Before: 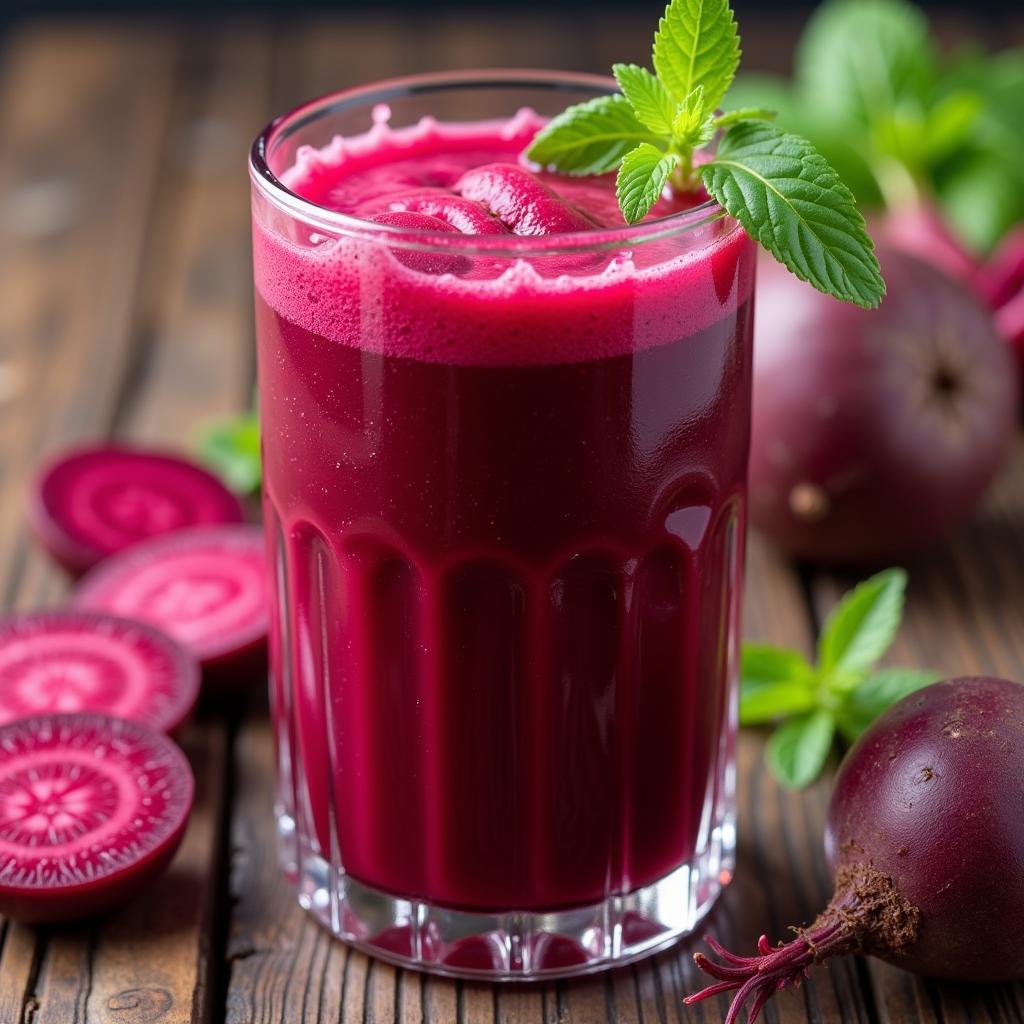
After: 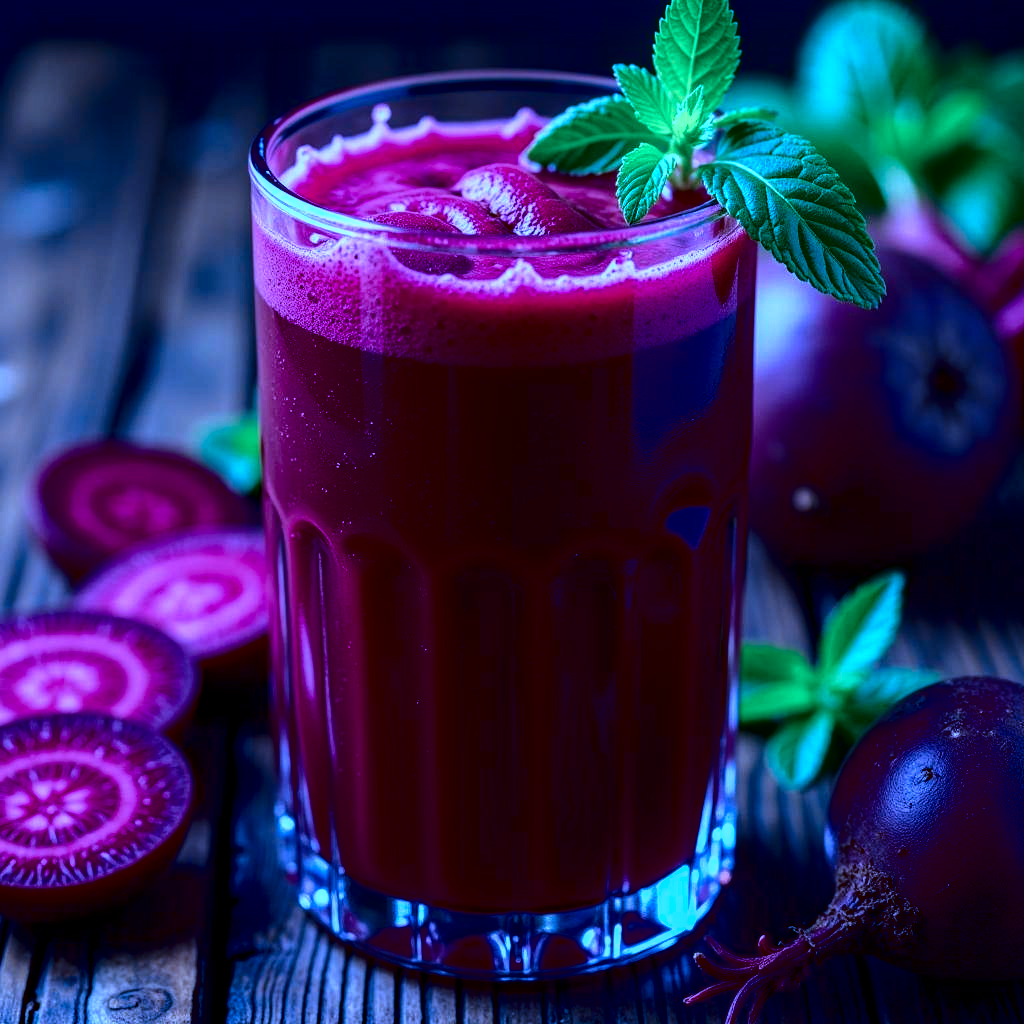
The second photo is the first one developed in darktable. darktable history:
tone equalizer: mask exposure compensation -0.49 EV
color calibration: illuminant as shot in camera, x 0.482, y 0.431, temperature 2440.95 K
tone curve: curves: ch0 [(0, 0) (0.003, 0.008) (0.011, 0.008) (0.025, 0.008) (0.044, 0.008) (0.069, 0.006) (0.1, 0.006) (0.136, 0.006) (0.177, 0.008) (0.224, 0.012) (0.277, 0.026) (0.335, 0.083) (0.399, 0.165) (0.468, 0.292) (0.543, 0.416) (0.623, 0.535) (0.709, 0.692) (0.801, 0.853) (0.898, 0.981) (1, 1)], color space Lab, independent channels, preserve colors none
local contrast: on, module defaults
exposure: exposure -0.042 EV, compensate highlight preservation false
haze removal: compatibility mode true, adaptive false
contrast equalizer: y [[0.6 ×6], [0.55 ×6], [0 ×6], [0 ×6], [0 ×6]], mix -0.184
